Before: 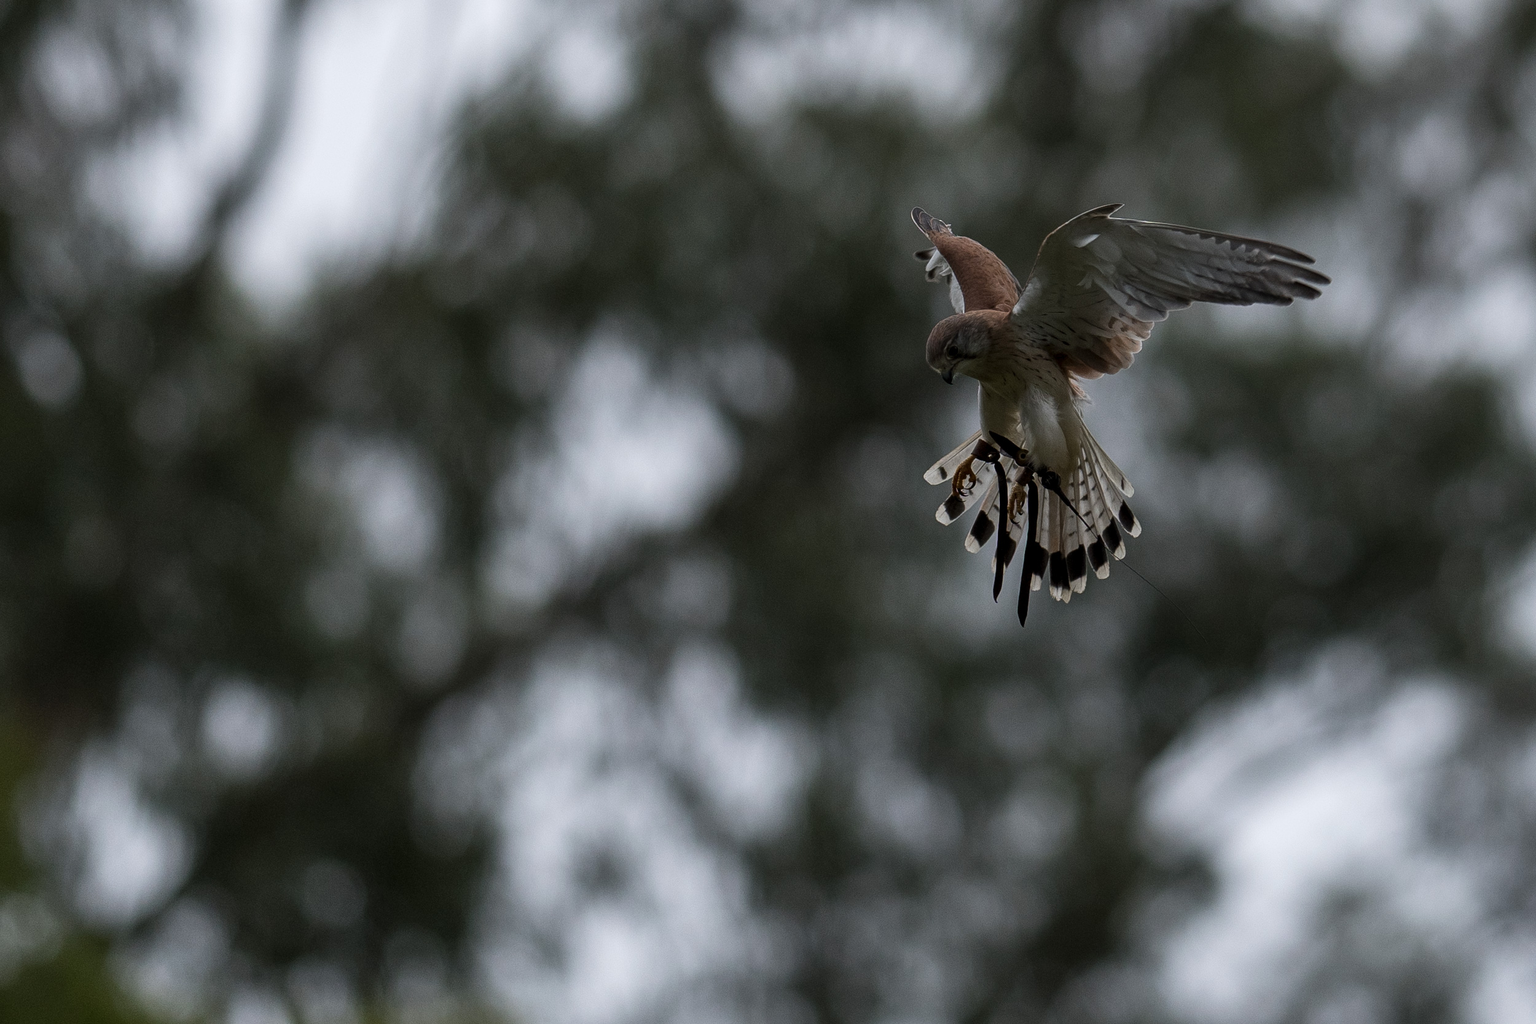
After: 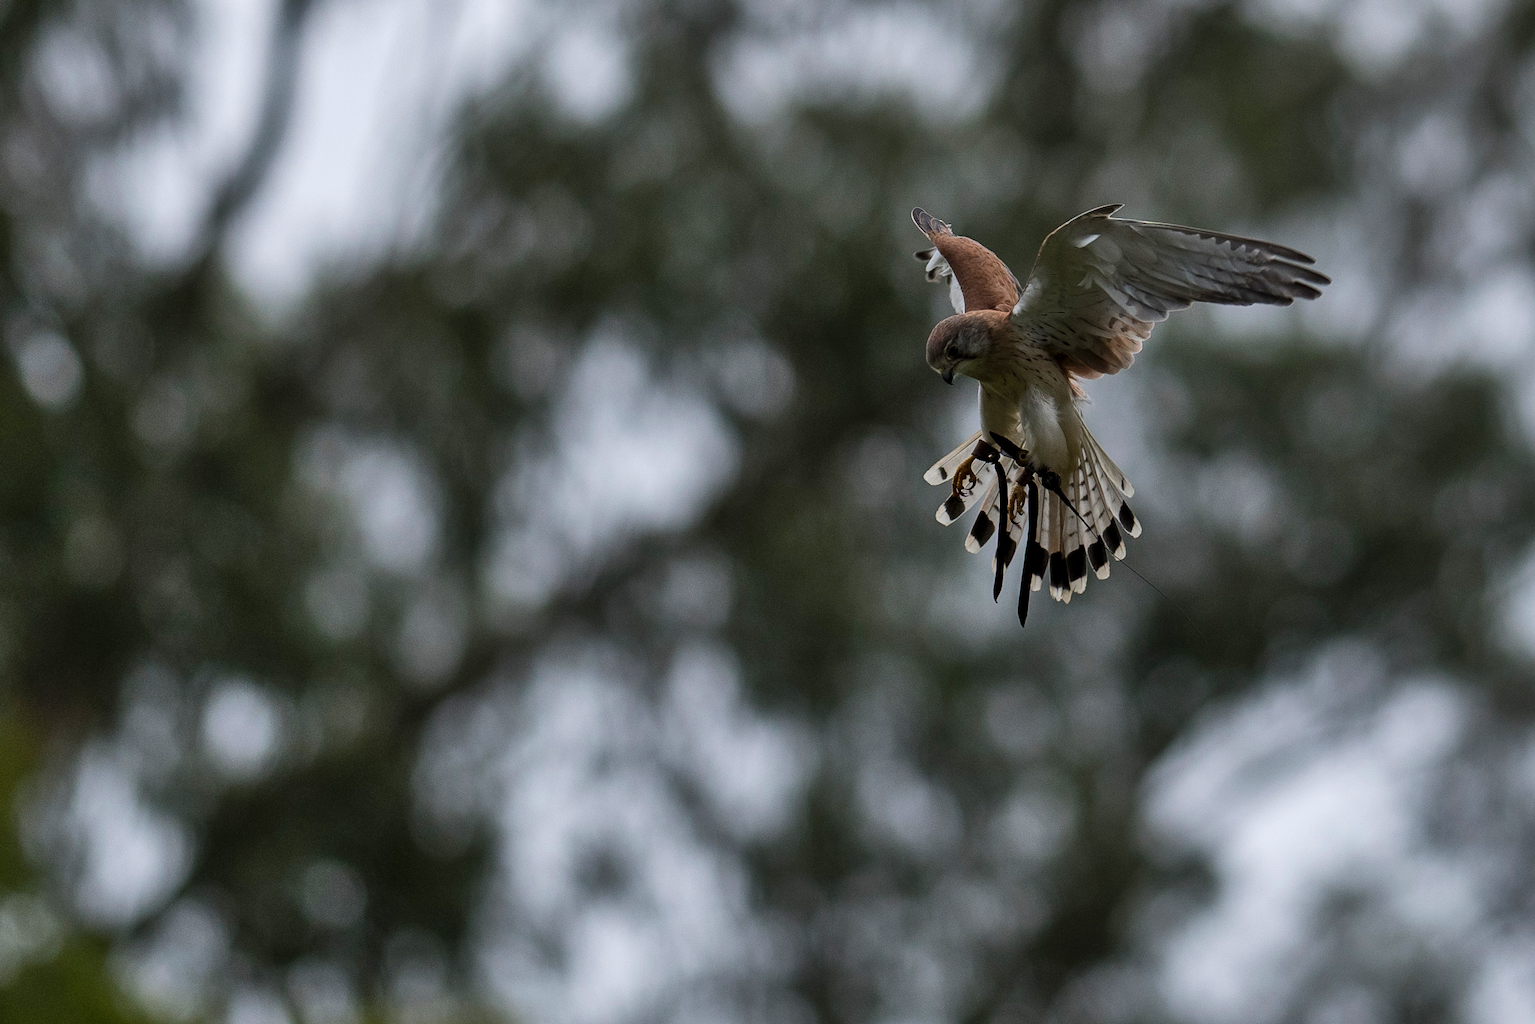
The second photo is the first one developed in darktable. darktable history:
color balance rgb: shadows lift › luminance -9.765%, perceptual saturation grading › global saturation 19.68%, global vibrance 20%
base curve: preserve colors none
shadows and highlights: soften with gaussian
